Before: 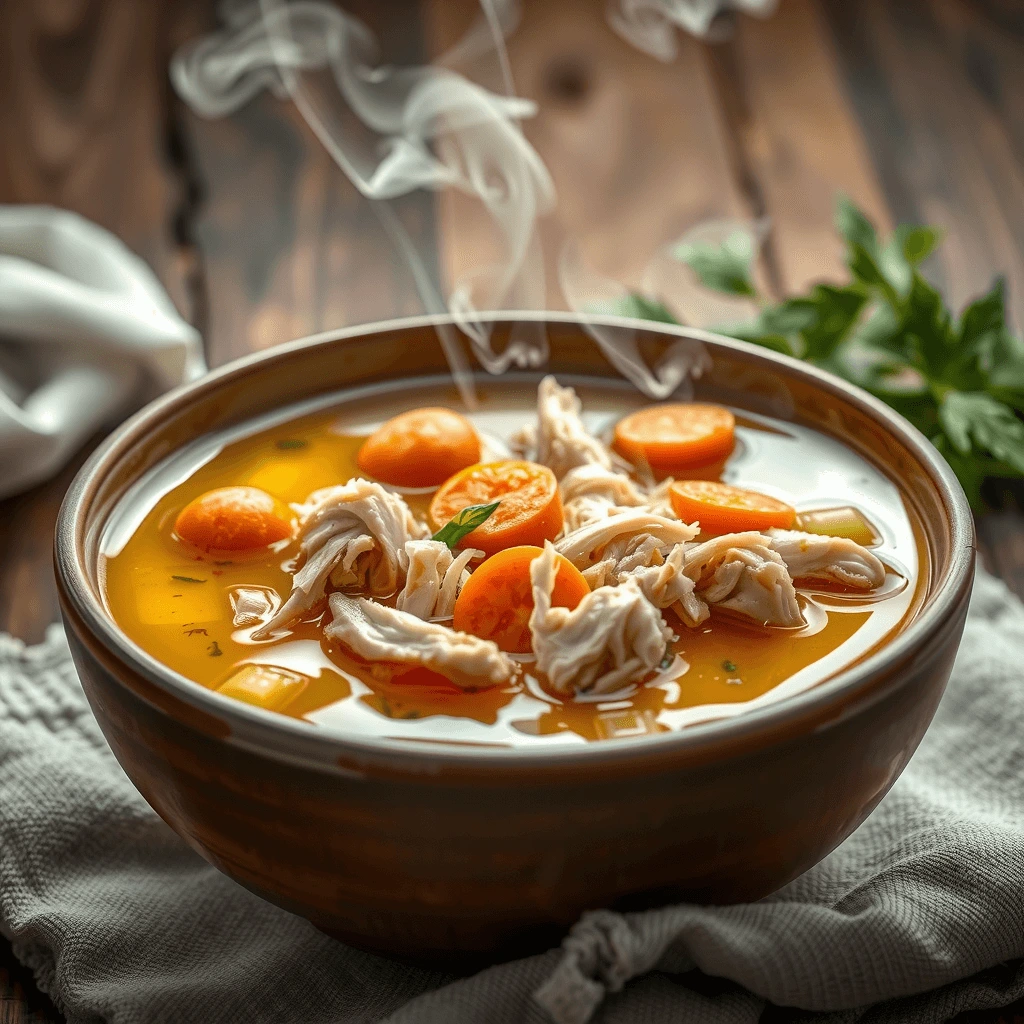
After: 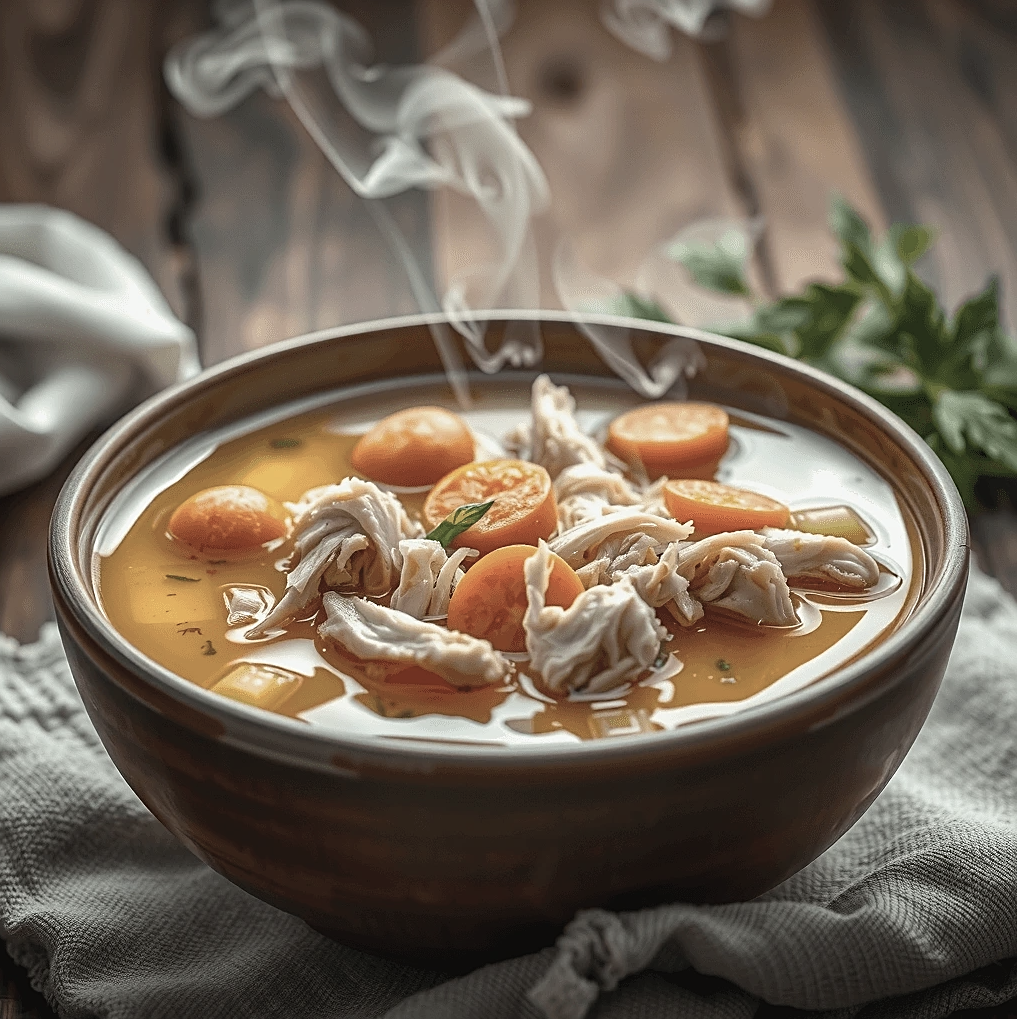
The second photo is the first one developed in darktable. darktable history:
contrast brightness saturation: contrast -0.05, saturation -0.41
crop and rotate: left 0.614%, top 0.179%, bottom 0.309%
sharpen: on, module defaults
